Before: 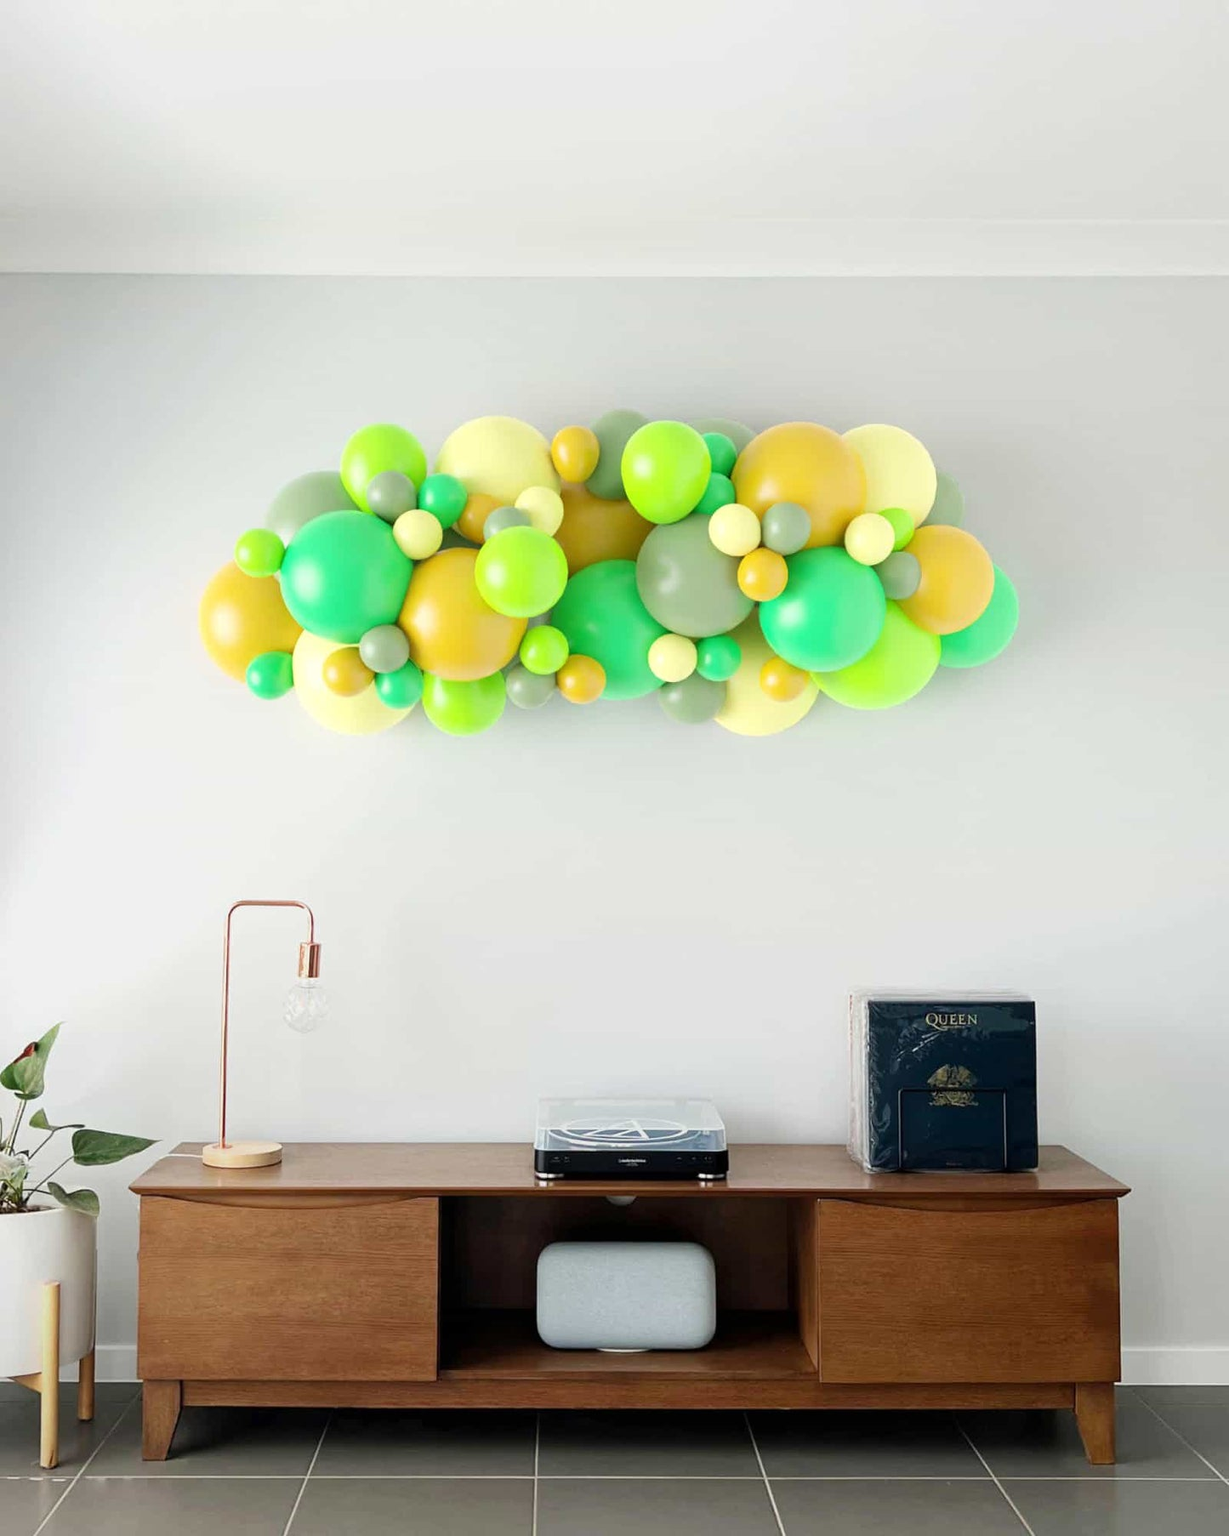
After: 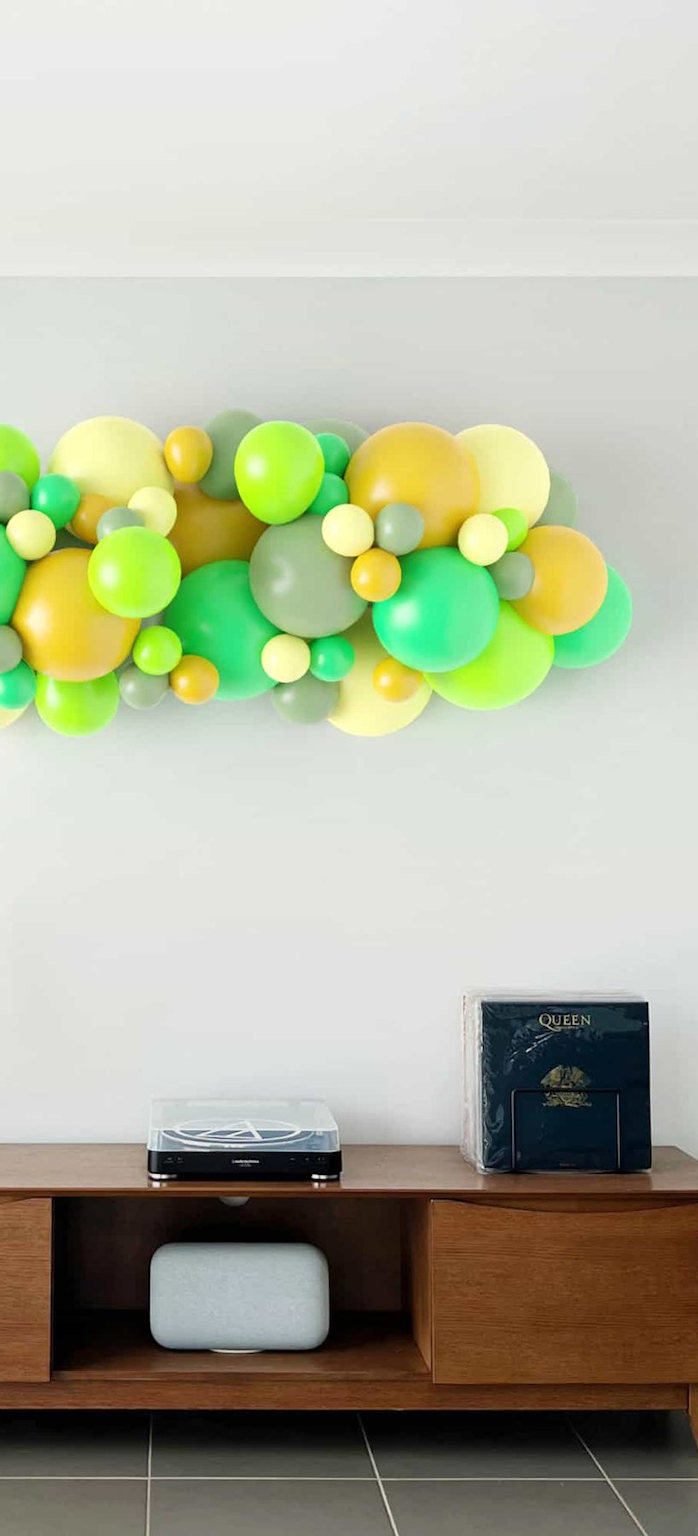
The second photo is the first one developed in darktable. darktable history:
crop: left 31.518%, top 0.003%, right 11.614%
